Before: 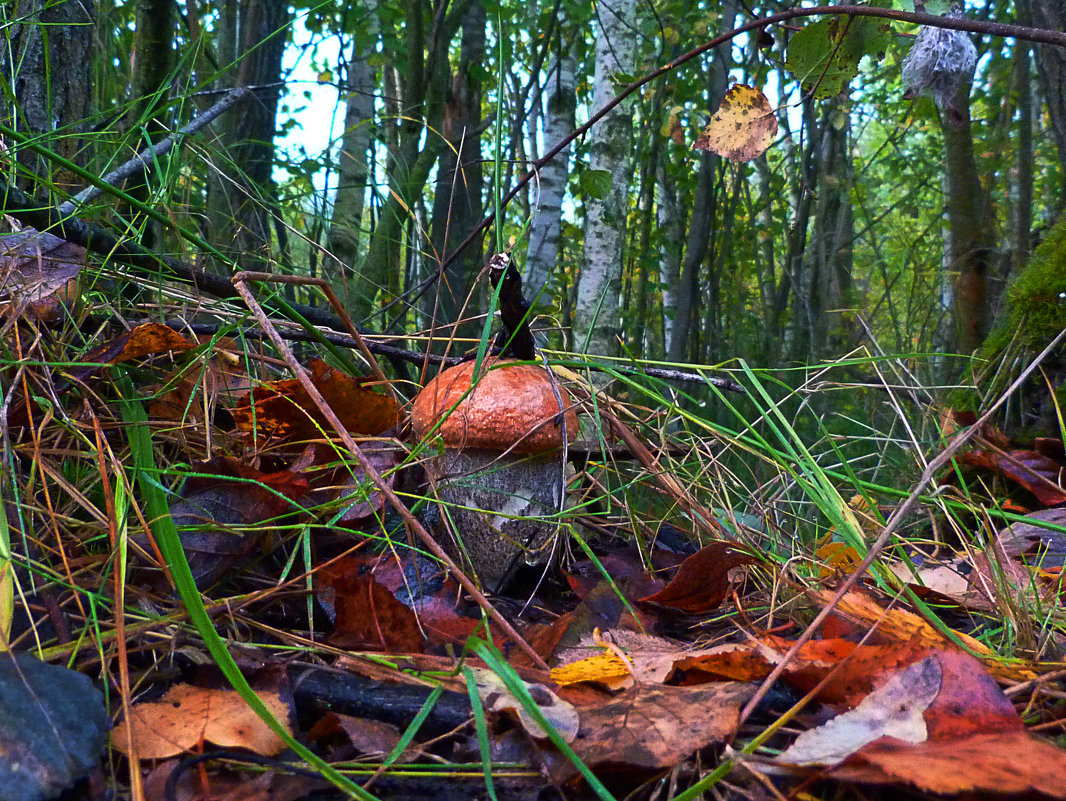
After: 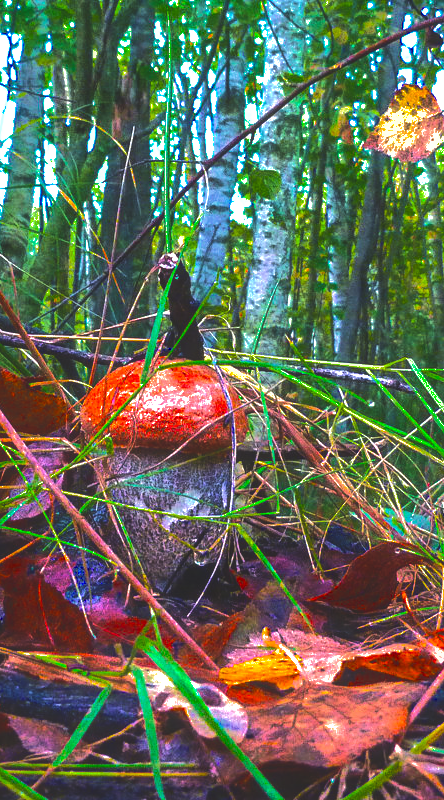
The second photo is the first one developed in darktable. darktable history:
crop: left 31.06%, right 27.269%
color balance rgb: linear chroma grading › global chroma 15.654%, perceptual saturation grading › global saturation 25.079%, perceptual brilliance grading › highlights 7.023%, perceptual brilliance grading › mid-tones 17.404%, perceptual brilliance grading › shadows -5.126%, global vibrance 9.179%, contrast 14.534%, saturation formula JzAzBz (2021)
local contrast: on, module defaults
shadows and highlights: shadows 25.67, highlights -69.22
velvia: strength 44.78%
tone equalizer: -8 EV -0.771 EV, -7 EV -0.674 EV, -6 EV -0.616 EV, -5 EV -0.396 EV, -3 EV 0.402 EV, -2 EV 0.6 EV, -1 EV 0.674 EV, +0 EV 0.776 EV
exposure: black level correction -0.029, compensate exposure bias true, compensate highlight preservation false
